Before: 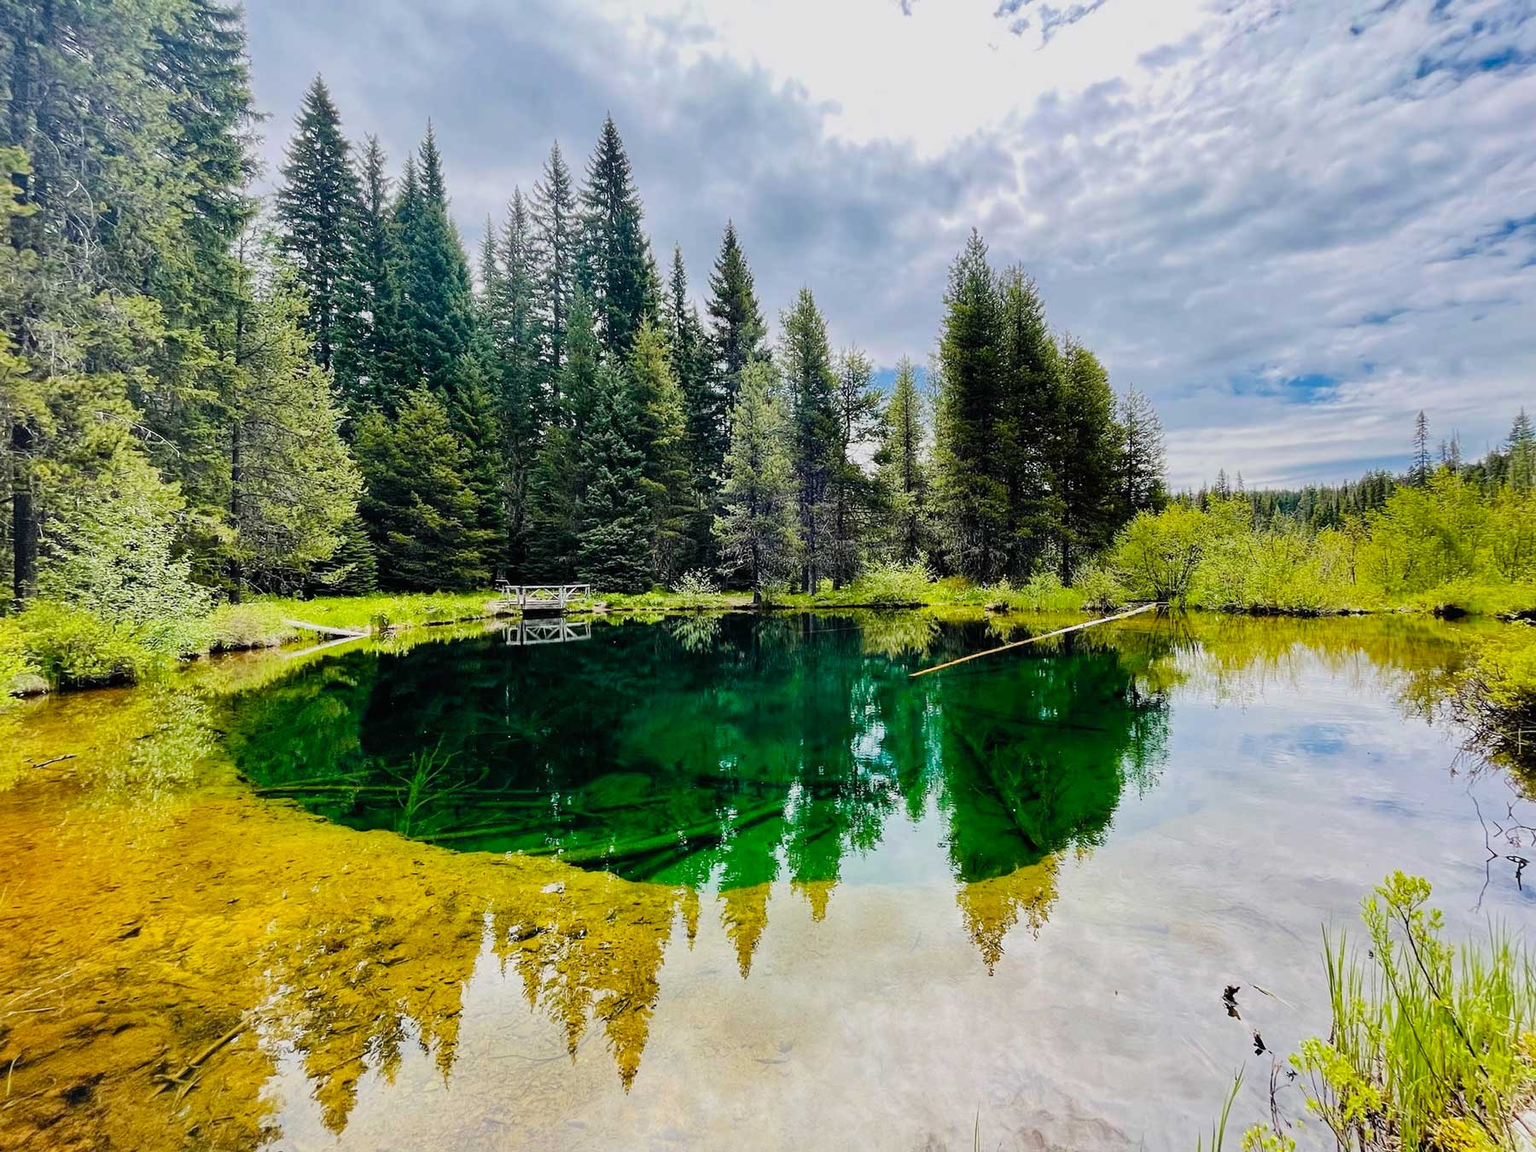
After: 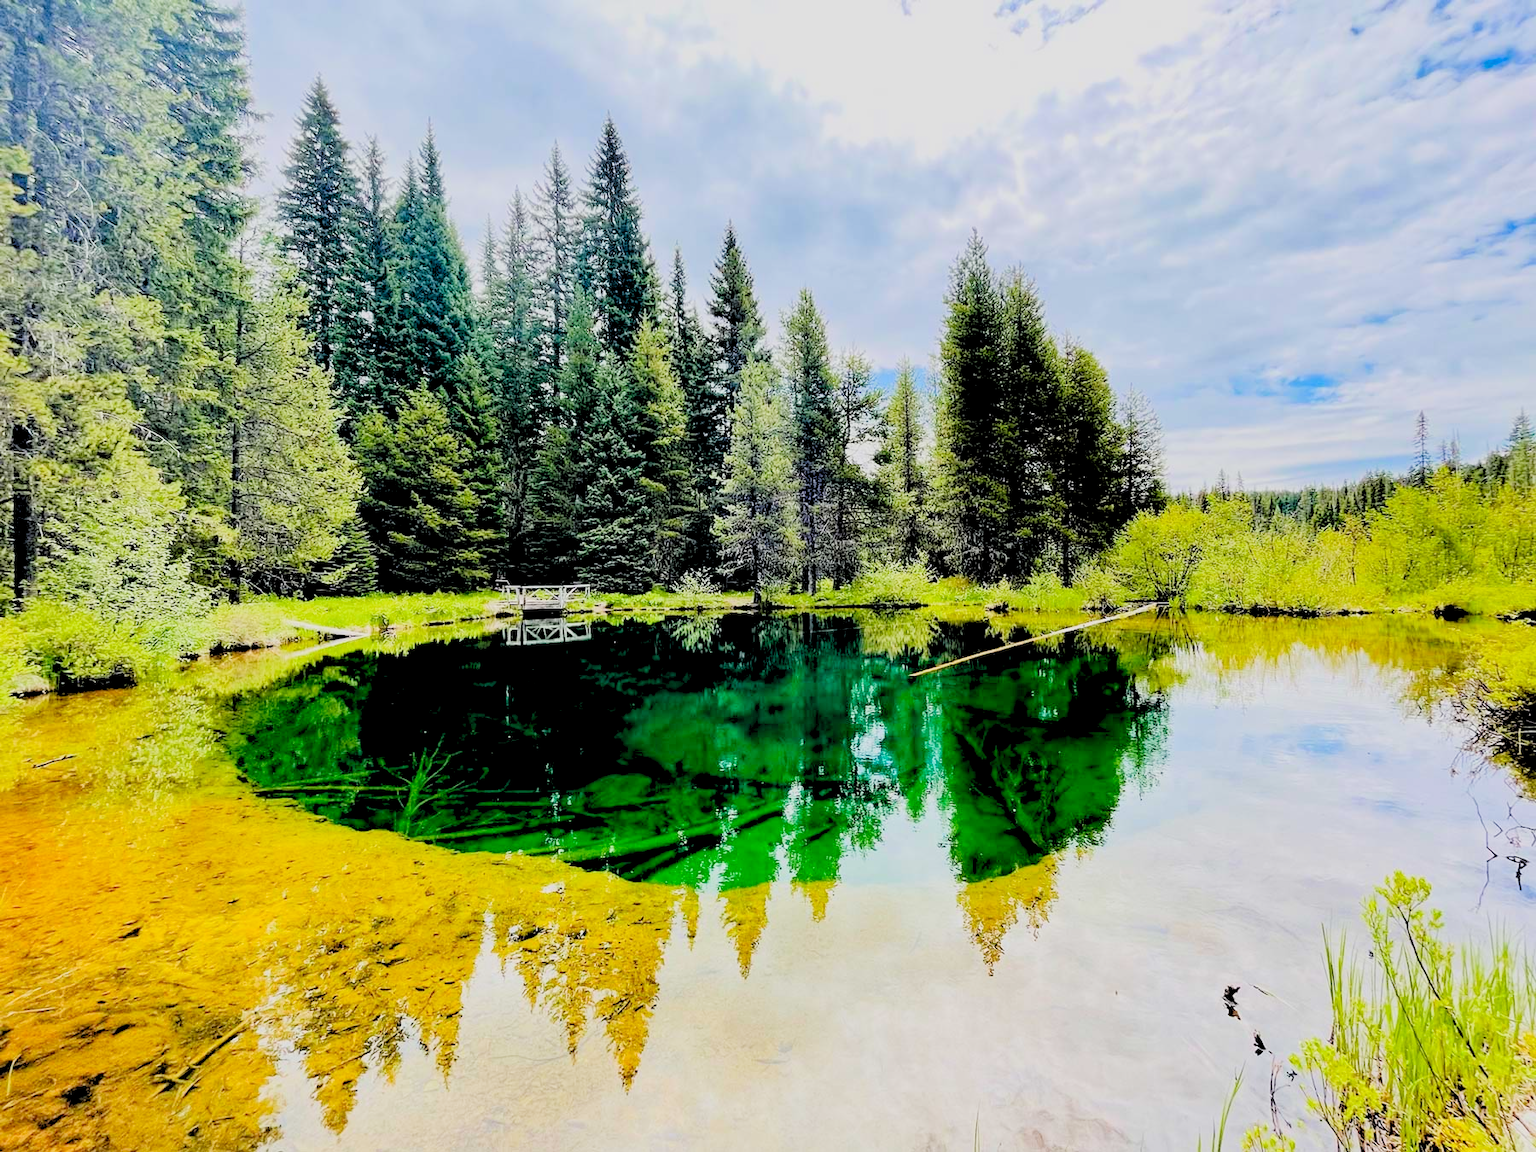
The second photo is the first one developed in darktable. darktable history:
levels: levels [0.072, 0.414, 0.976]
filmic rgb: black relative exposure -7.65 EV, white relative exposure 4.56 EV, hardness 3.61, contrast 1.05
